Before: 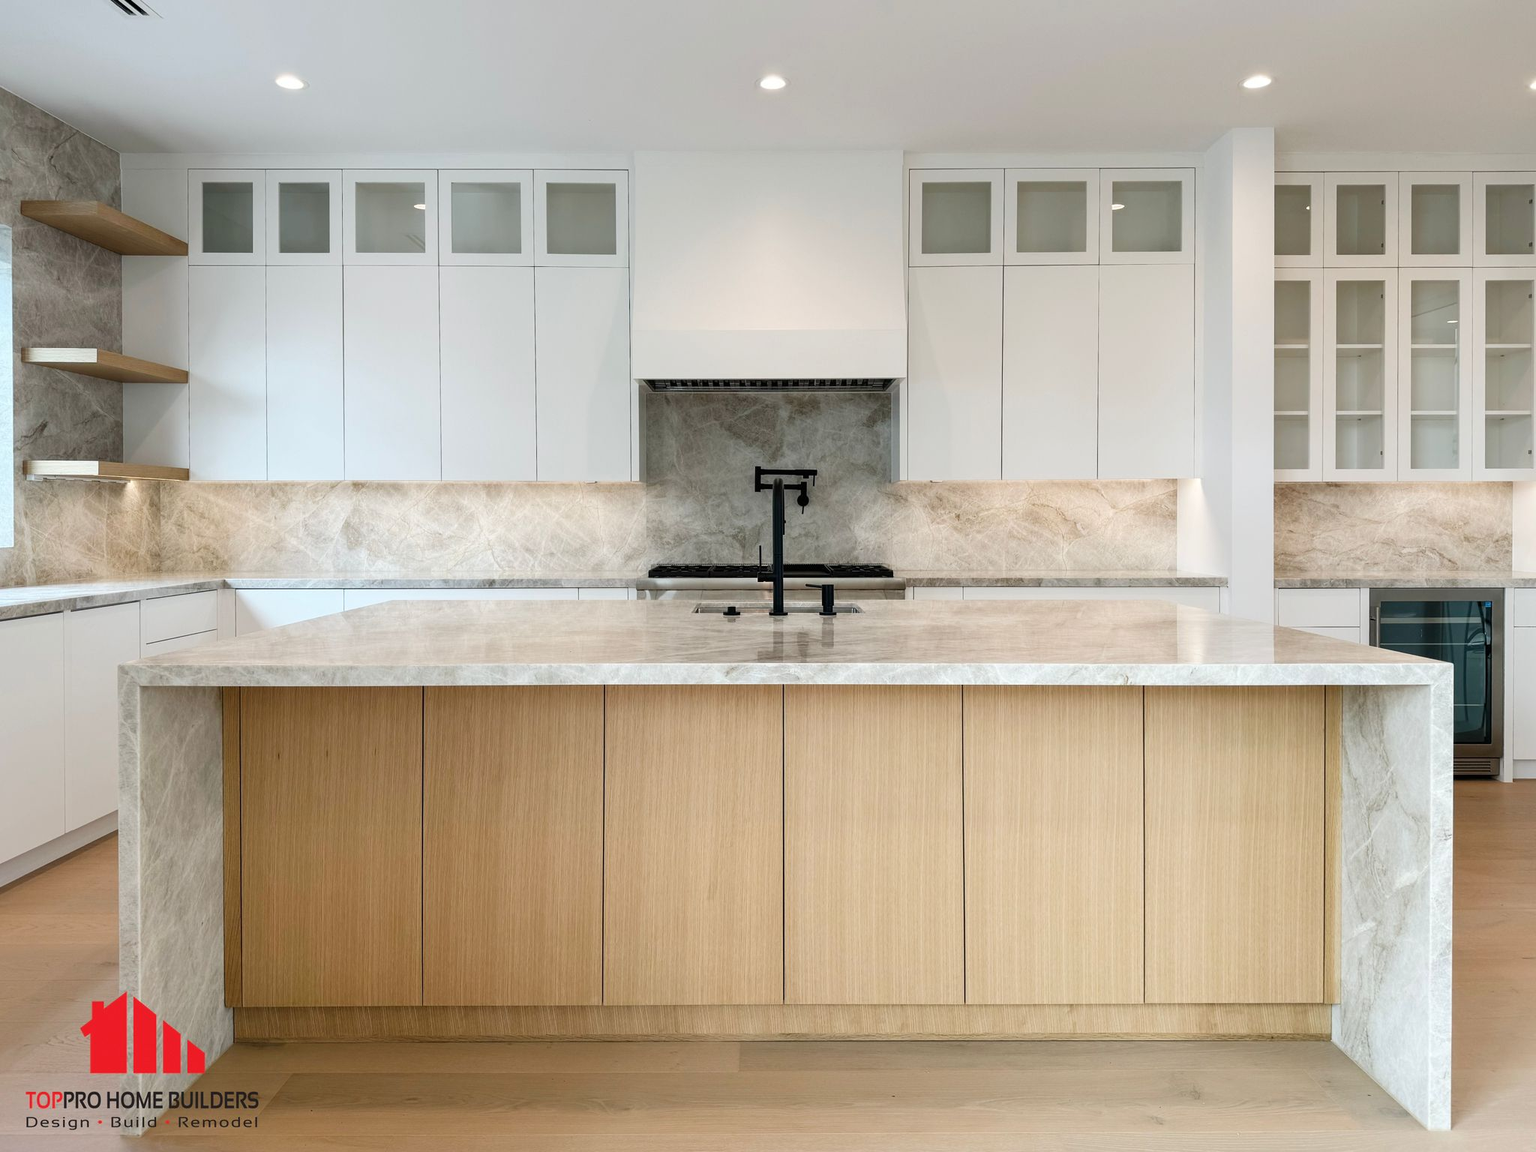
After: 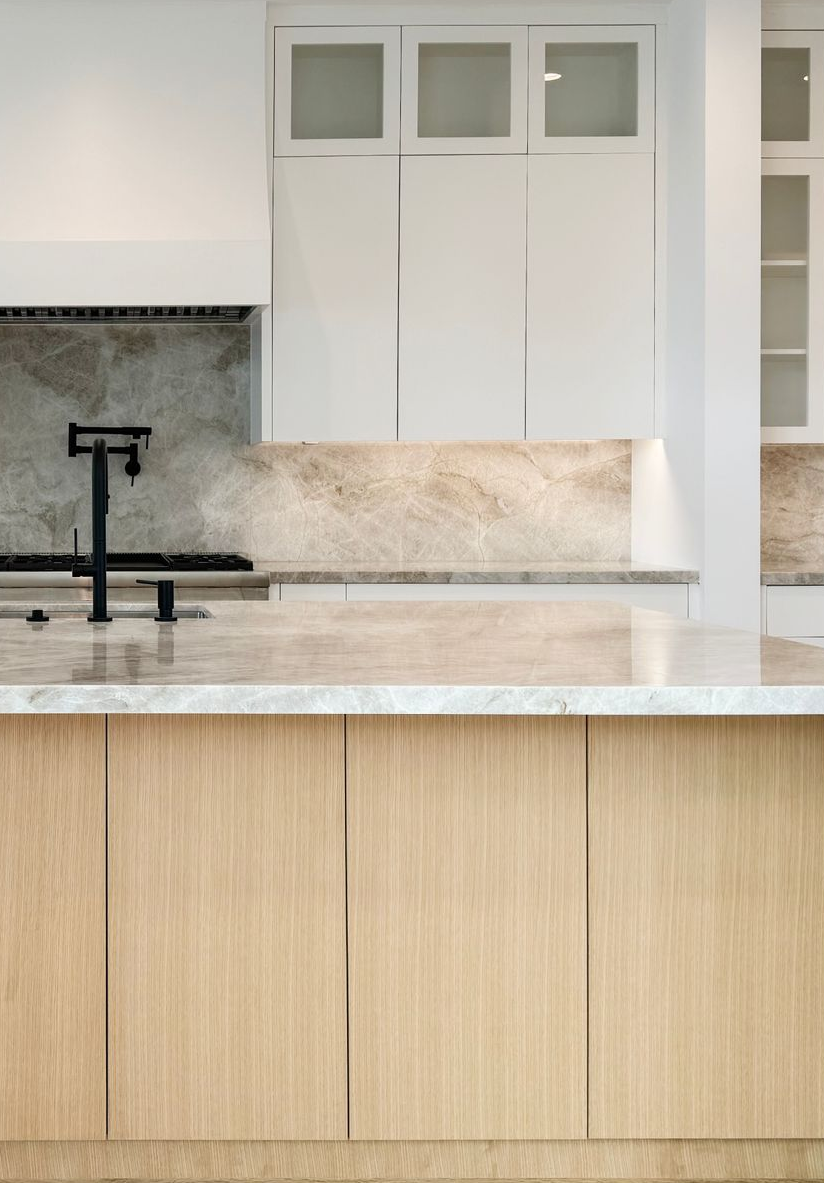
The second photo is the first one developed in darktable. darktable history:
crop: left 45.811%, top 12.975%, right 13.944%, bottom 9.954%
